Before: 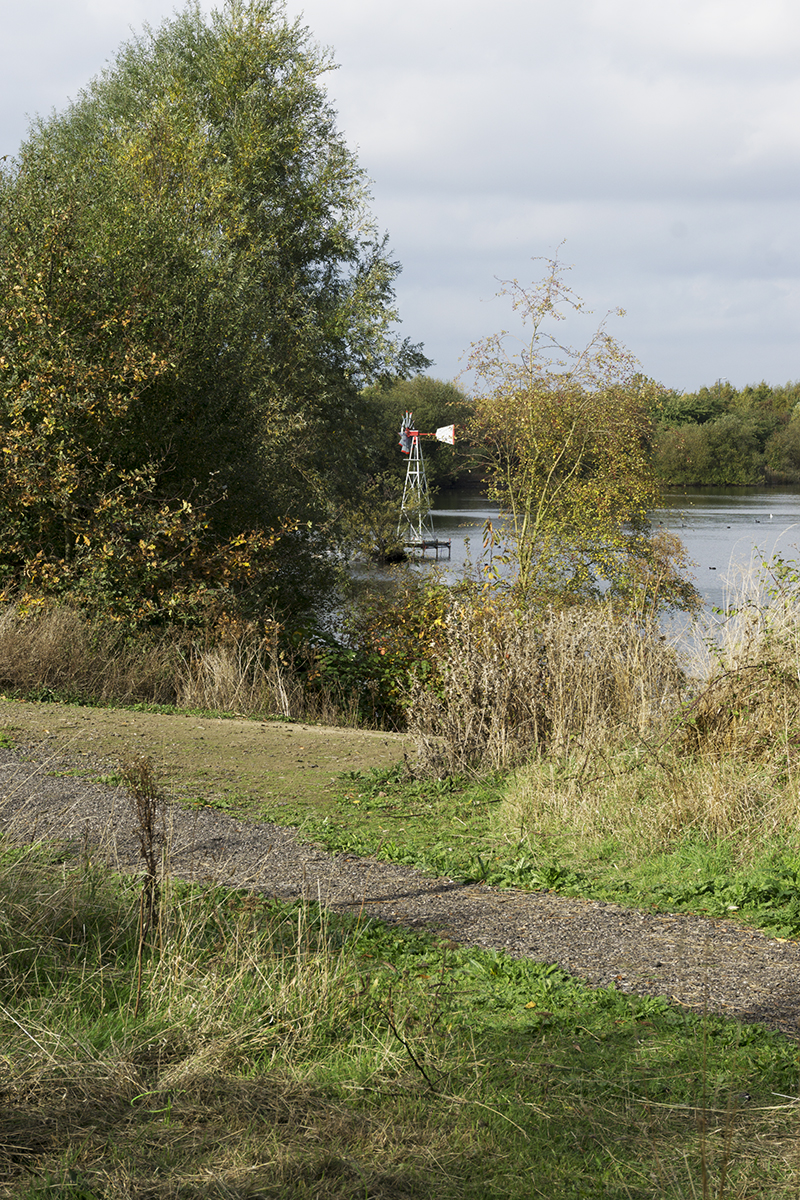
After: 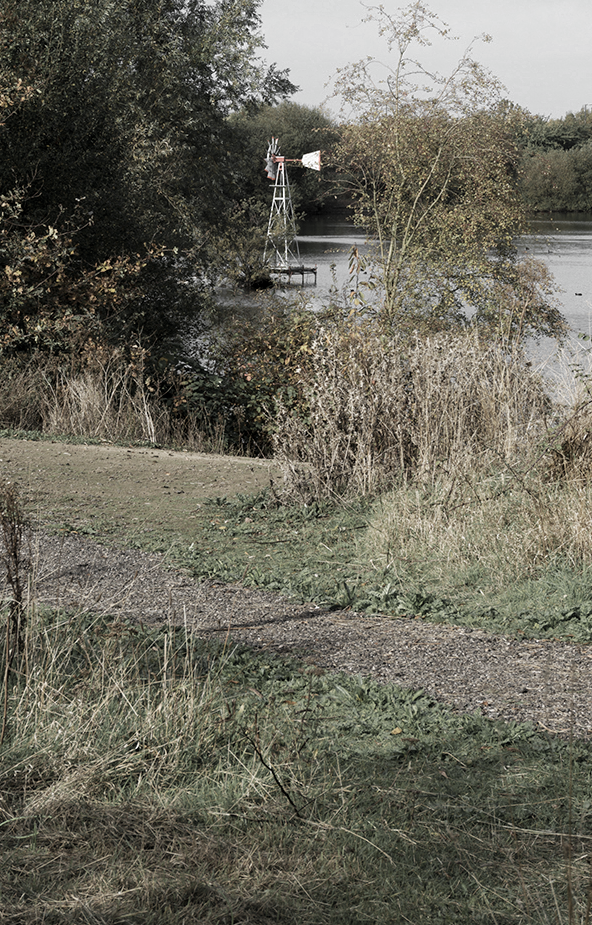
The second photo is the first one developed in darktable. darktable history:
color zones: curves: ch0 [(0, 0.613) (0.01, 0.613) (0.245, 0.448) (0.498, 0.529) (0.642, 0.665) (0.879, 0.777) (0.99, 0.613)]; ch1 [(0, 0.035) (0.121, 0.189) (0.259, 0.197) (0.415, 0.061) (0.589, 0.022) (0.732, 0.022) (0.857, 0.026) (0.991, 0.053)]
crop: left 16.871%, top 22.857%, right 9.116%
contrast brightness saturation: saturation -0.05
